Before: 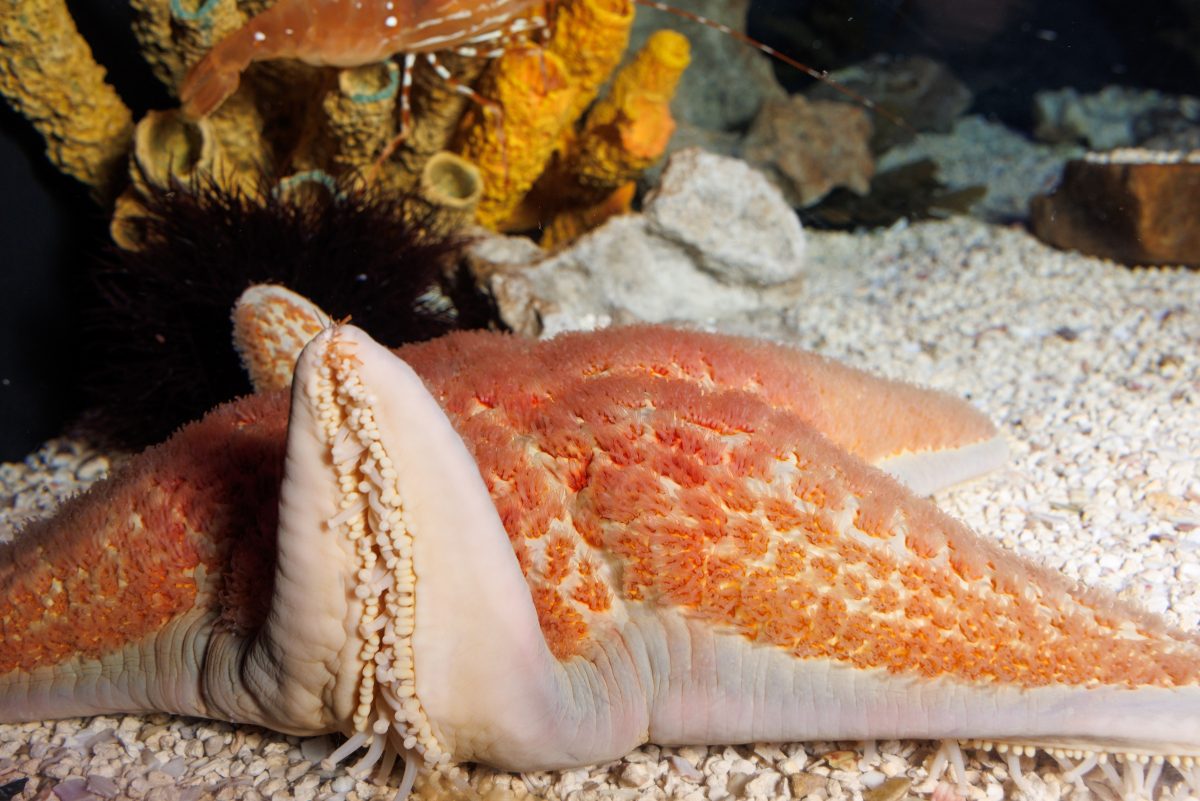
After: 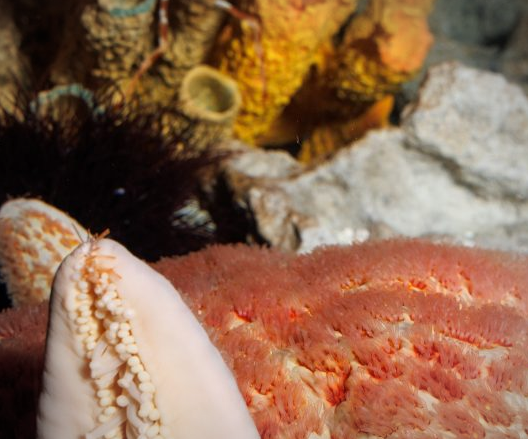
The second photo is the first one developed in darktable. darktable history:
vignetting: fall-off radius 70%, automatic ratio true
crop: left 20.248%, top 10.86%, right 35.675%, bottom 34.321%
